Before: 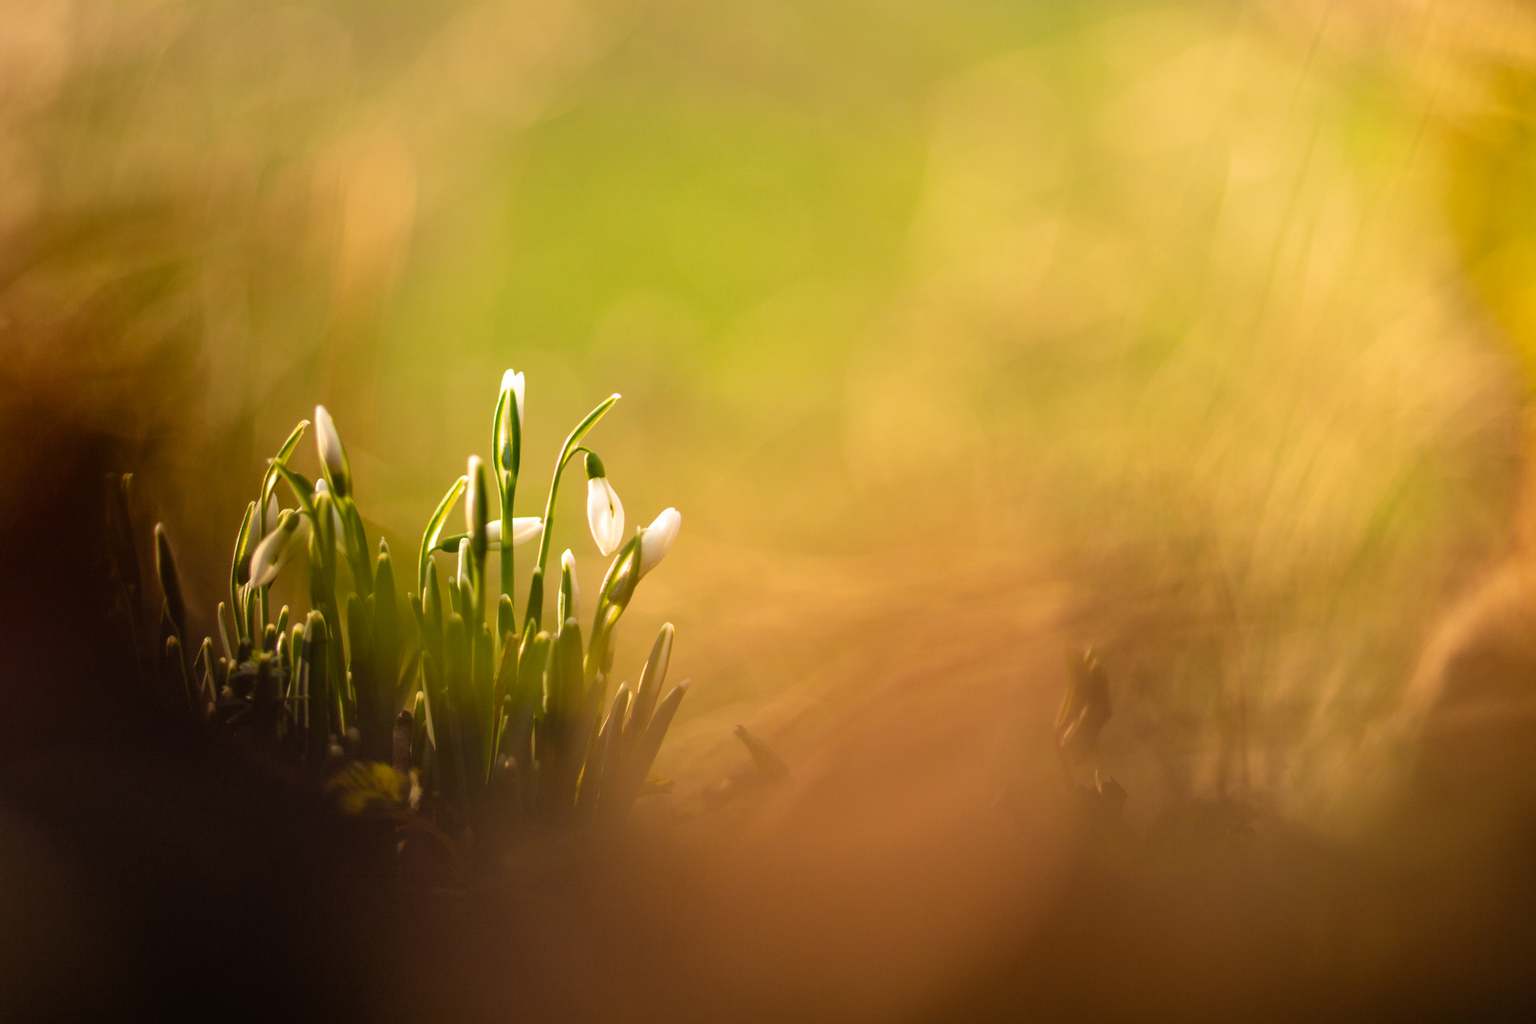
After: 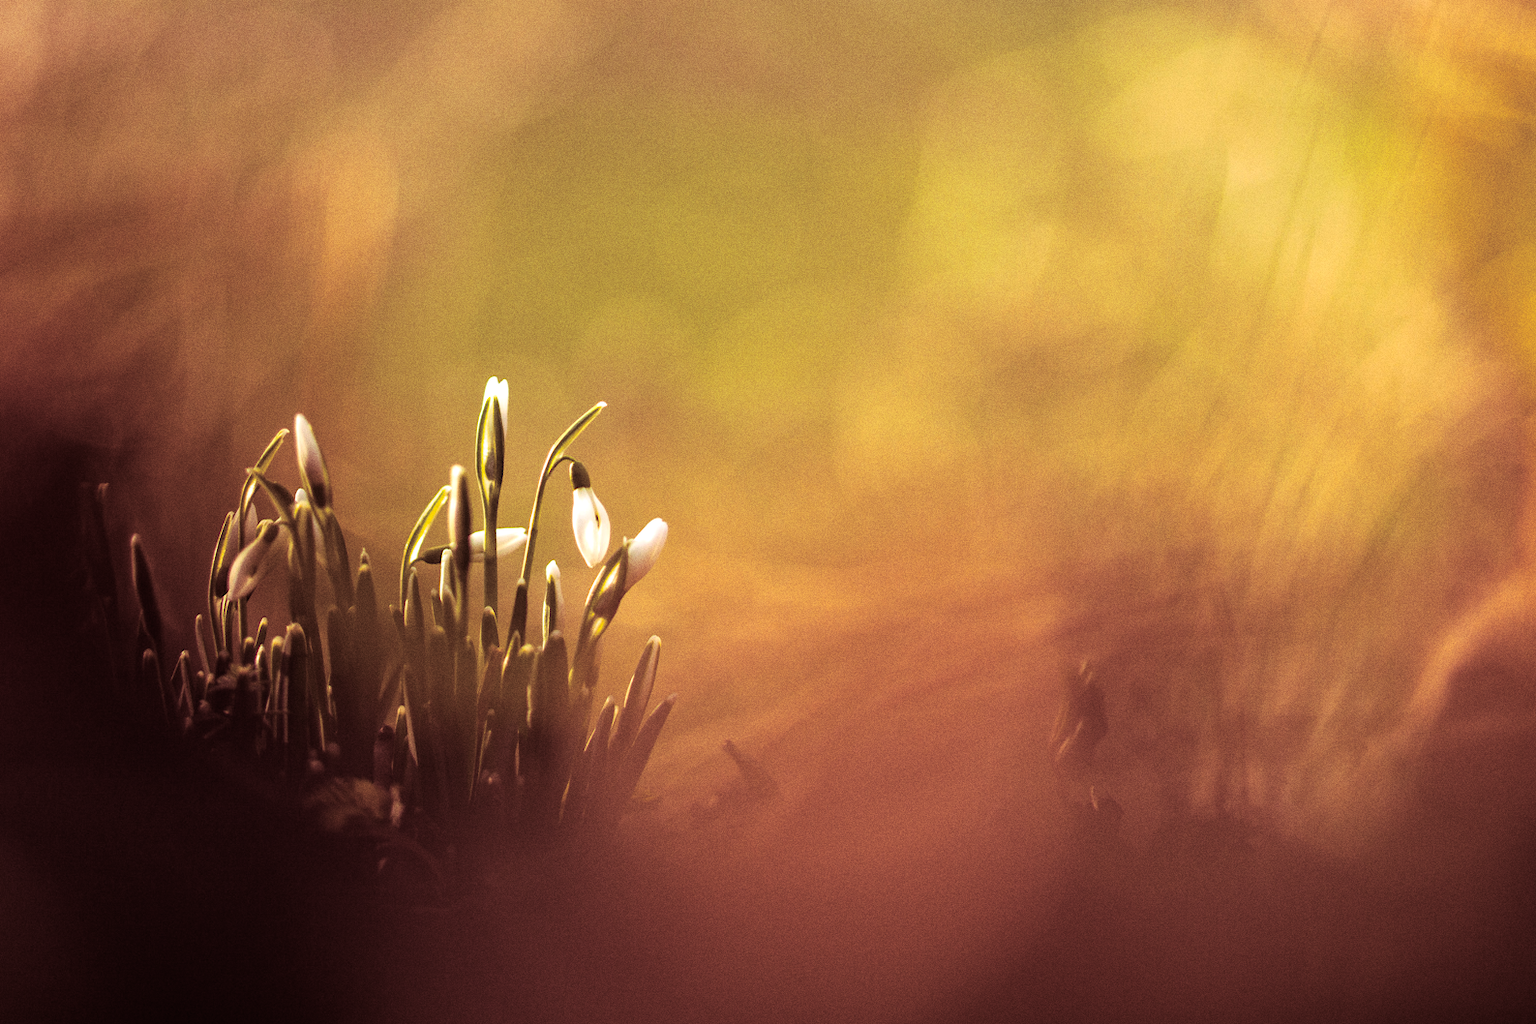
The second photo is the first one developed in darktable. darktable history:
split-toning: highlights › hue 187.2°, highlights › saturation 0.83, balance -68.05, compress 56.43%
grain: coarseness 0.47 ISO
haze removal: compatibility mode true, adaptive false
crop: left 1.743%, right 0.268%, bottom 2.011%
